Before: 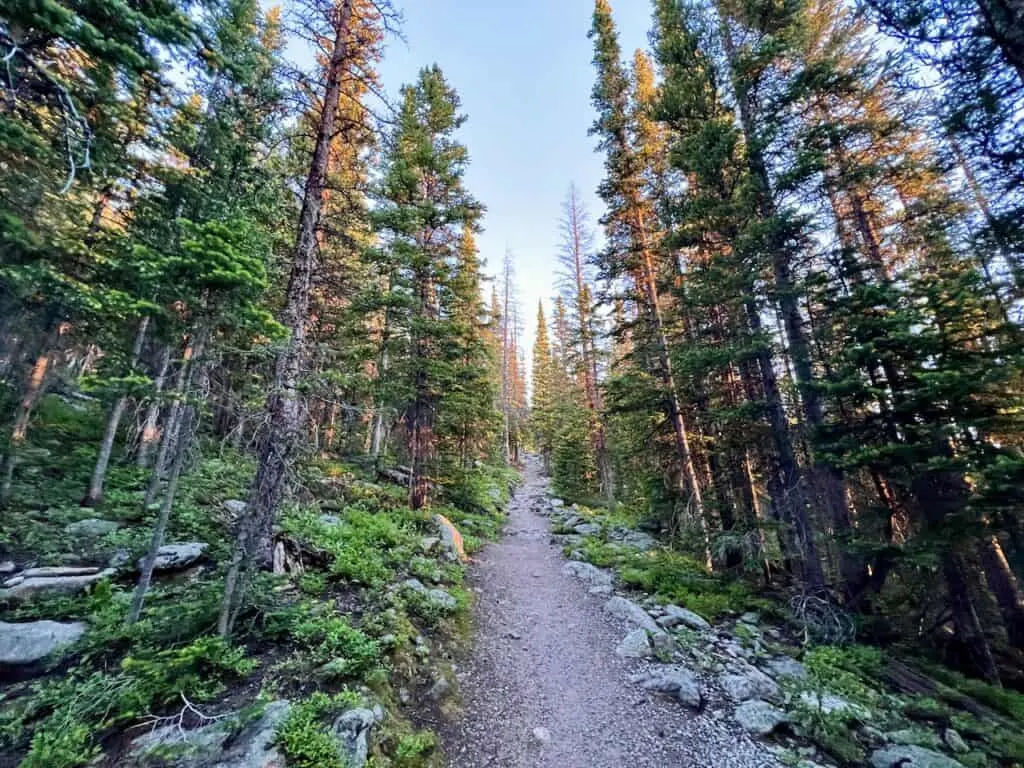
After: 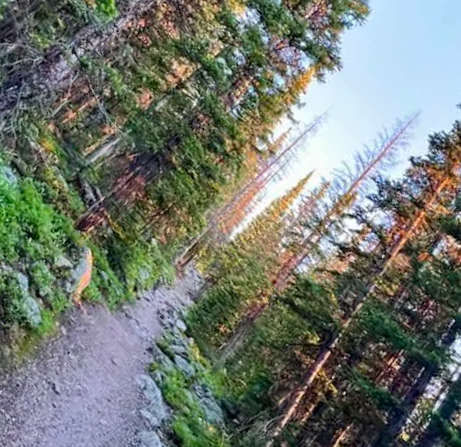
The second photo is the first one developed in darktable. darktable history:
exposure: black level correction 0.001, compensate highlight preservation false
crop and rotate: angle -45.45°, top 16.292%, right 1.01%, bottom 11.669%
